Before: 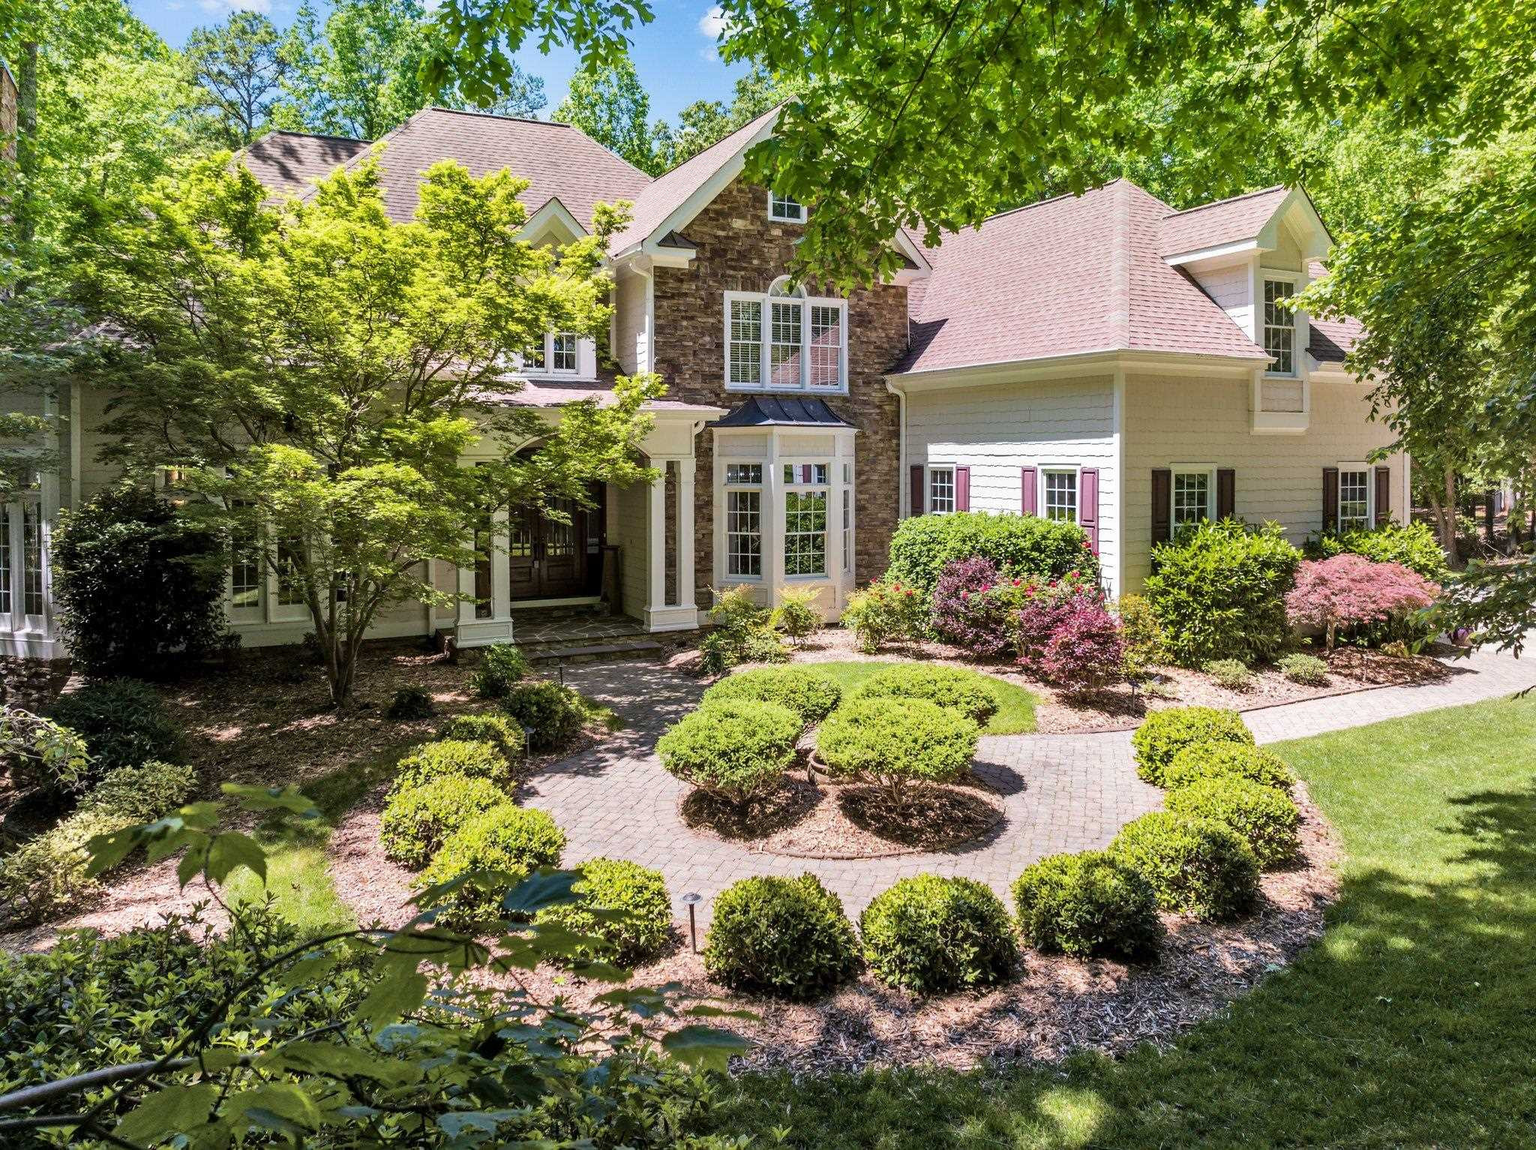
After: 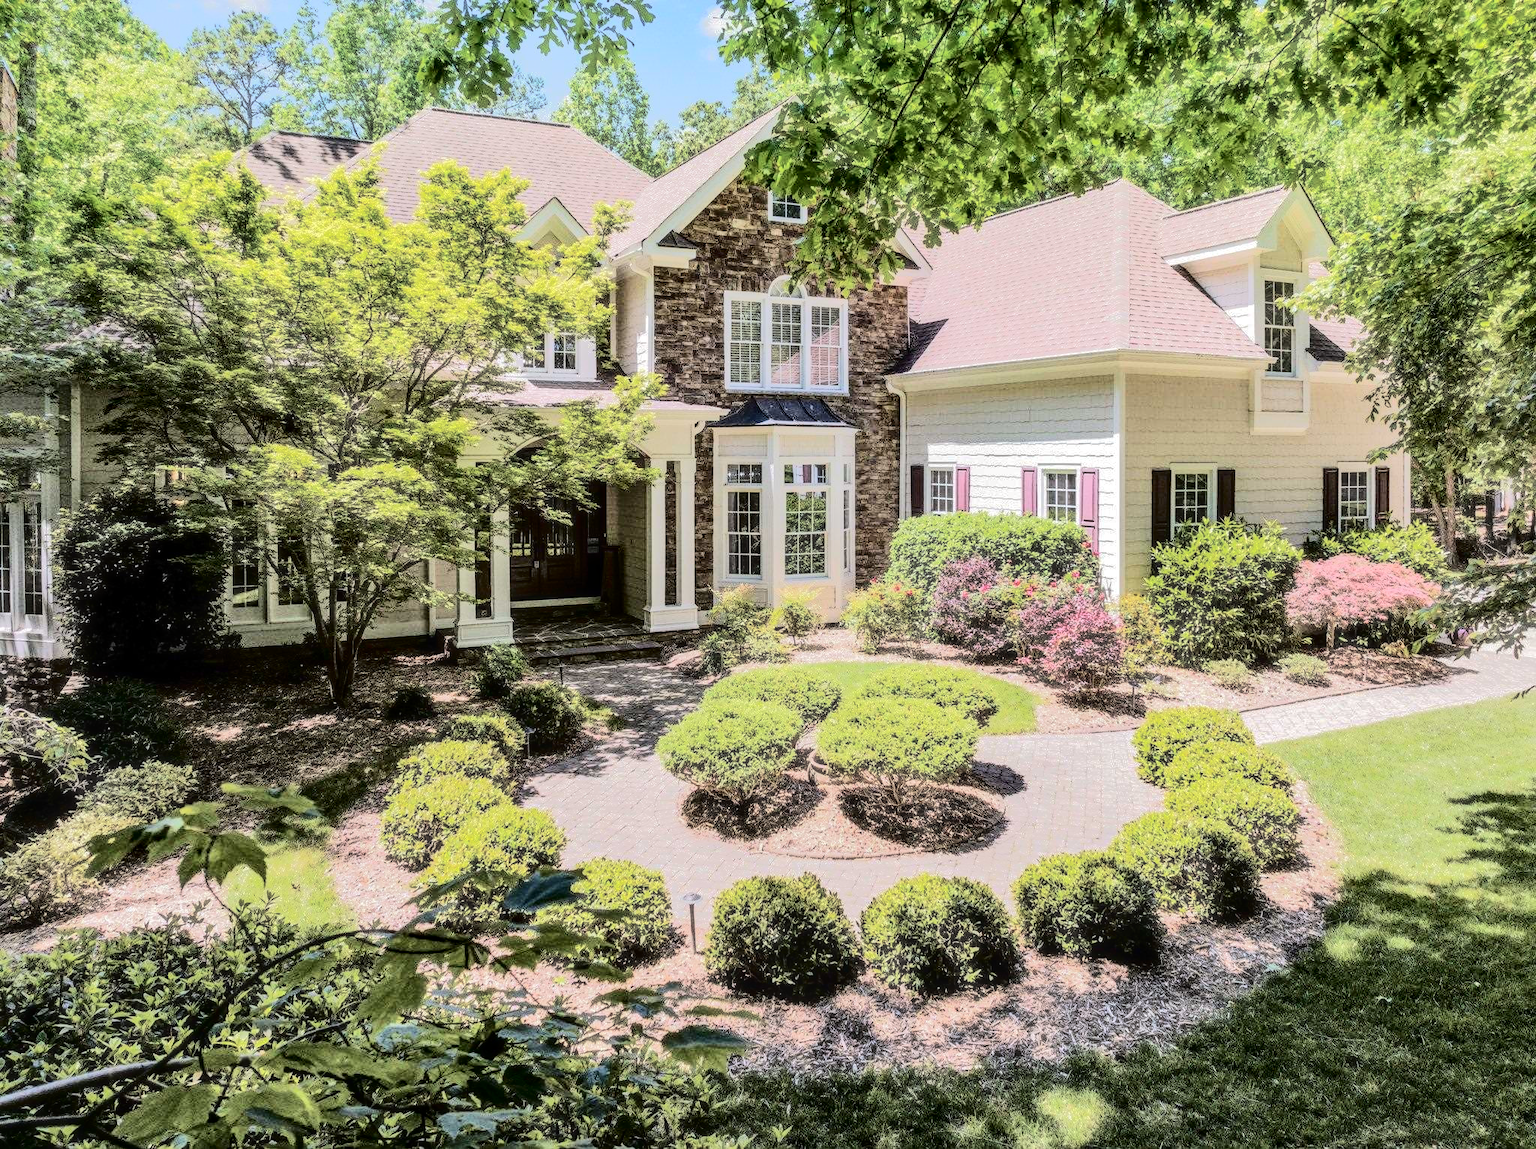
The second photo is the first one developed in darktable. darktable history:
haze removal: strength -0.101, compatibility mode true, adaptive false
local contrast: on, module defaults
tone curve: curves: ch0 [(0, 0) (0.003, 0.001) (0.011, 0.005) (0.025, 0.009) (0.044, 0.014) (0.069, 0.019) (0.1, 0.028) (0.136, 0.039) (0.177, 0.073) (0.224, 0.134) (0.277, 0.218) (0.335, 0.343) (0.399, 0.488) (0.468, 0.608) (0.543, 0.699) (0.623, 0.773) (0.709, 0.819) (0.801, 0.852) (0.898, 0.874) (1, 1)], color space Lab, independent channels, preserve colors none
